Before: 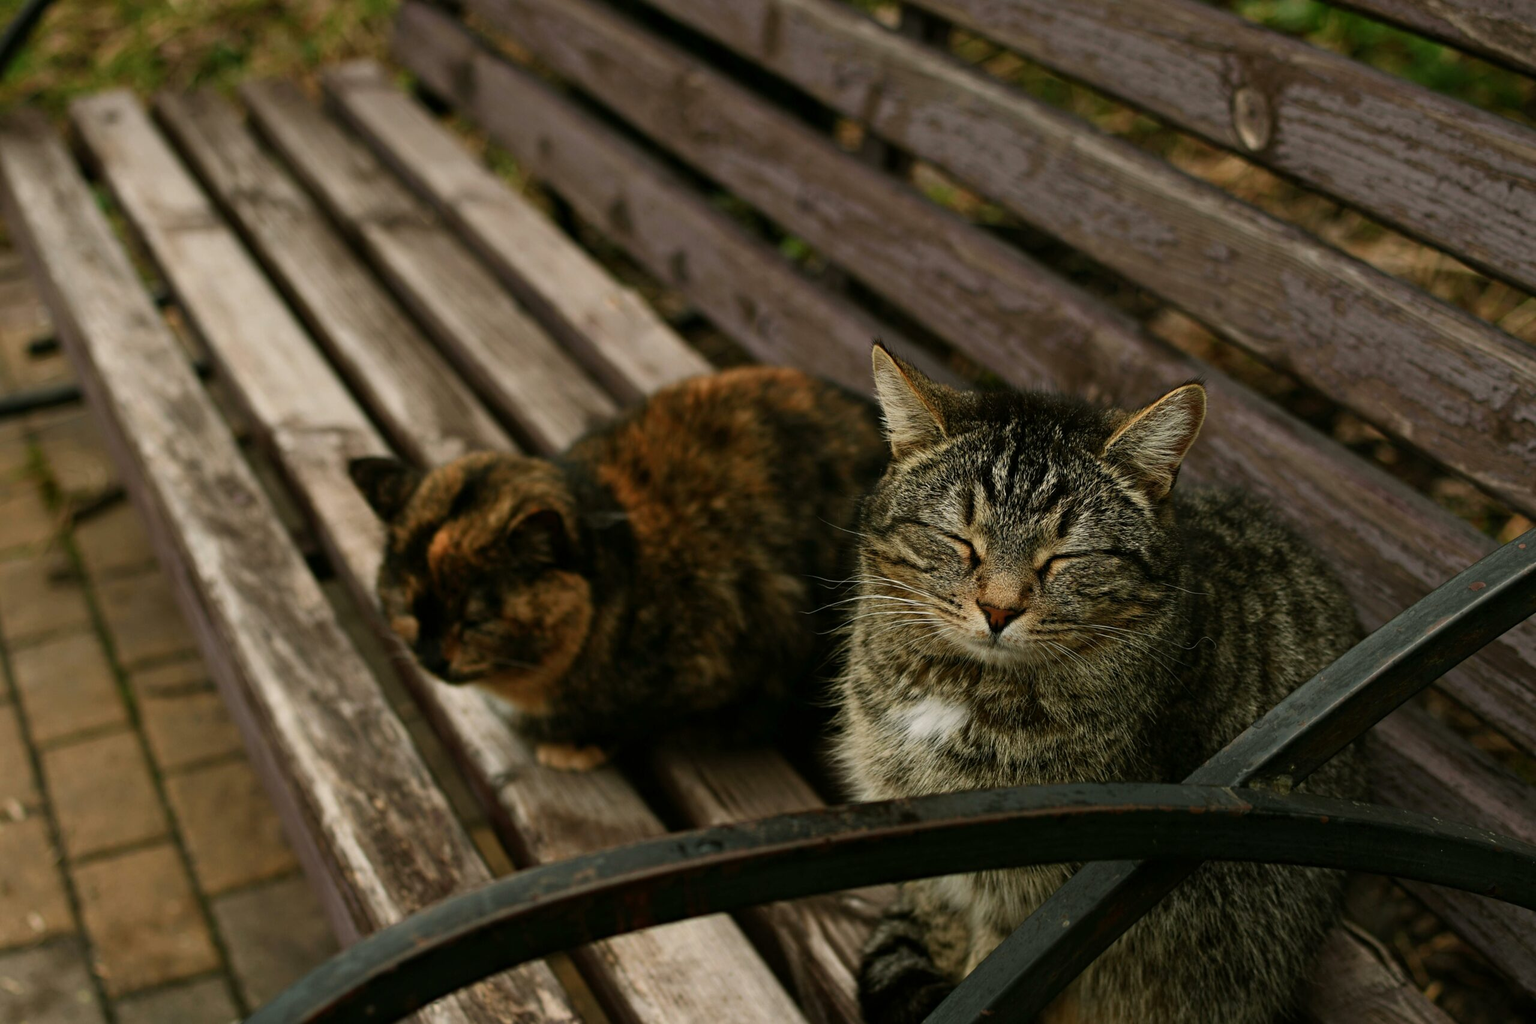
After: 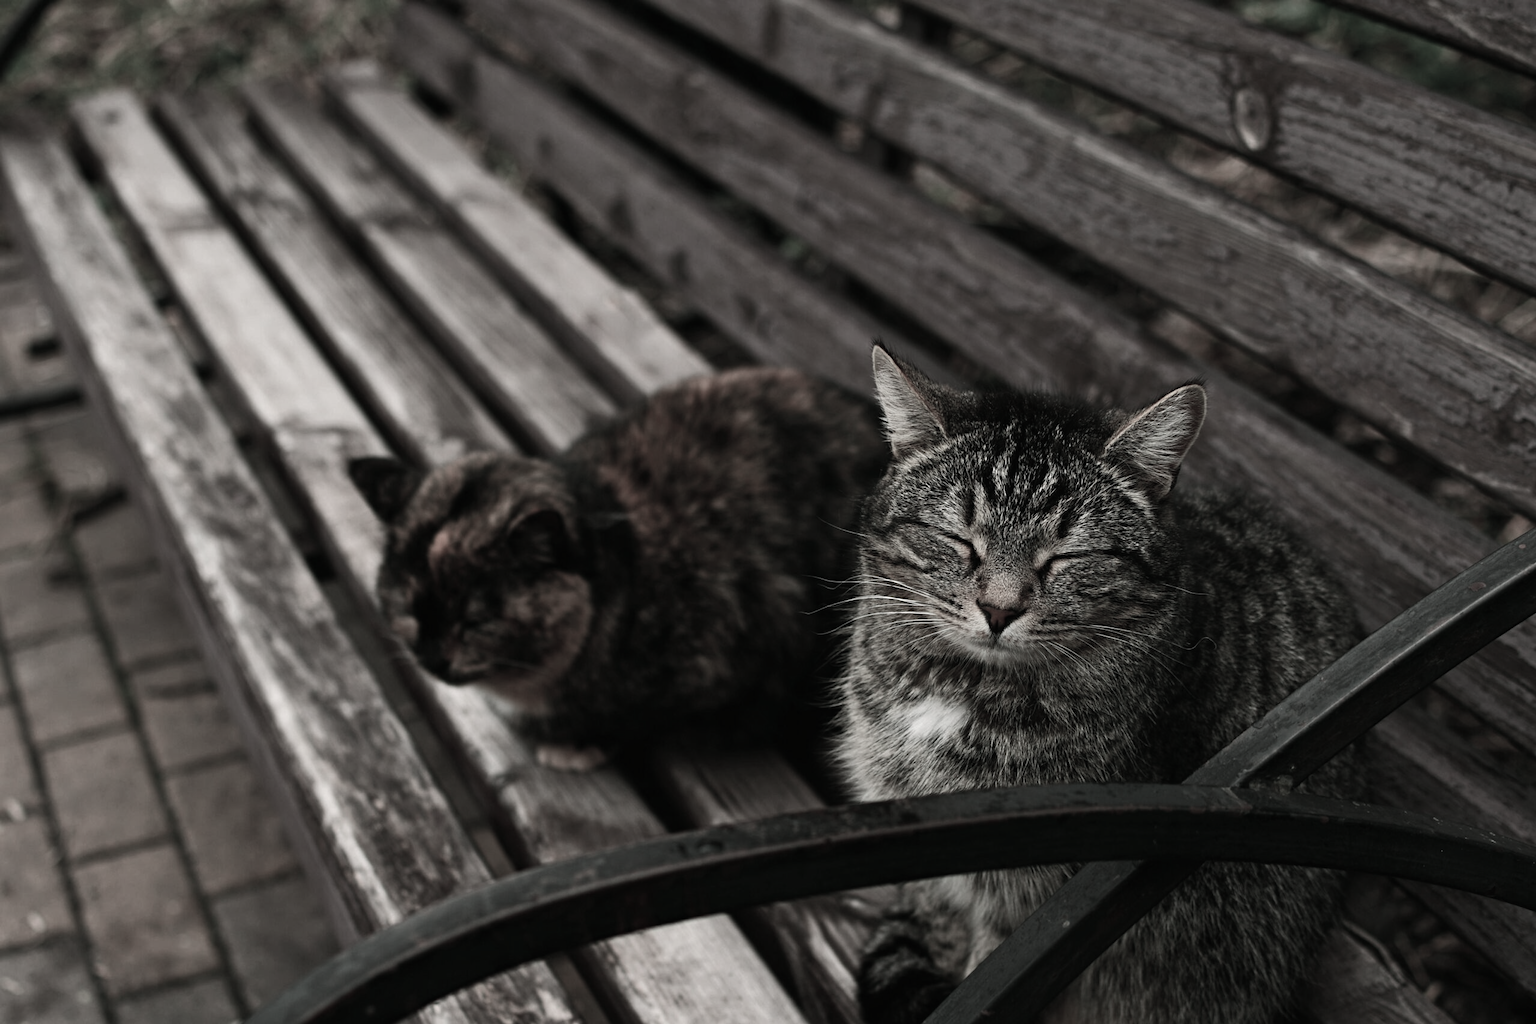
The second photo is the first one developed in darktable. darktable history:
tone equalizer: -8 EV -0.417 EV, -7 EV -0.389 EV, -6 EV -0.333 EV, -5 EV -0.222 EV, -3 EV 0.222 EV, -2 EV 0.333 EV, -1 EV 0.389 EV, +0 EV 0.417 EV, edges refinement/feathering 500, mask exposure compensation -1.57 EV, preserve details no
color contrast: green-magenta contrast 0.3, blue-yellow contrast 0.15
contrast brightness saturation: contrast -0.02, brightness -0.01, saturation 0.03
